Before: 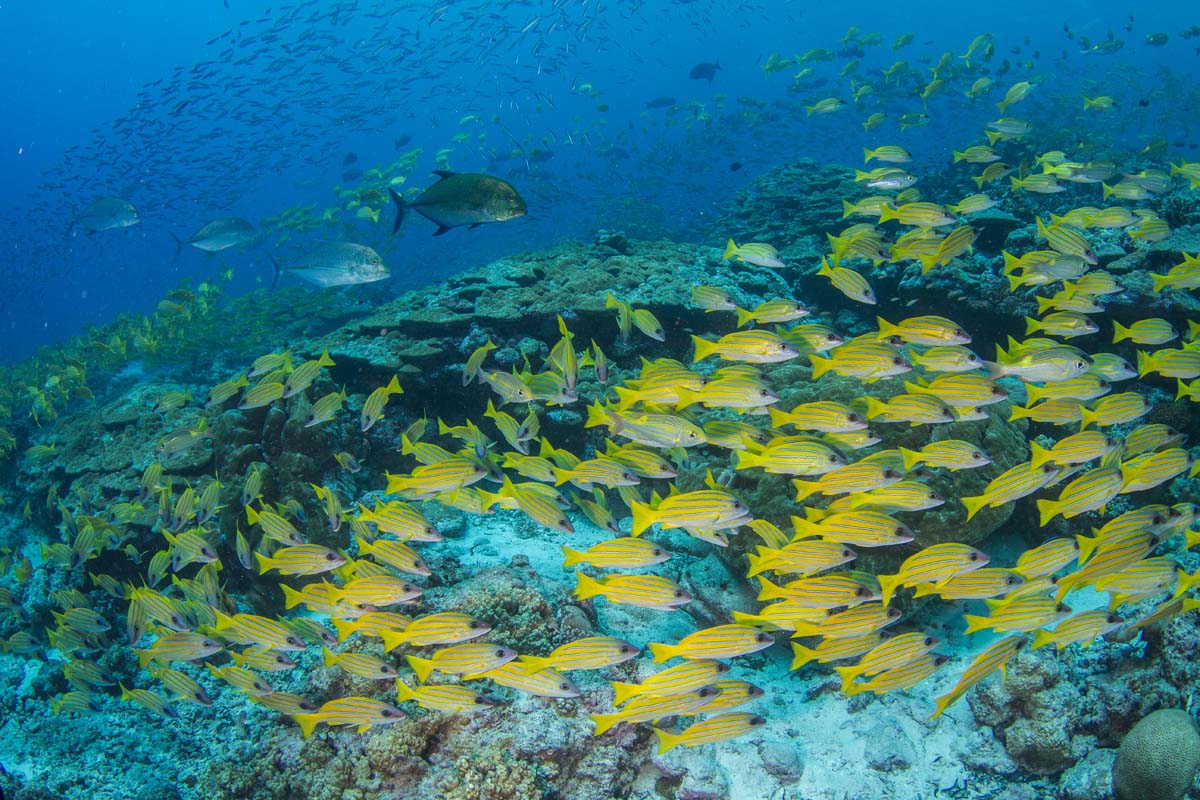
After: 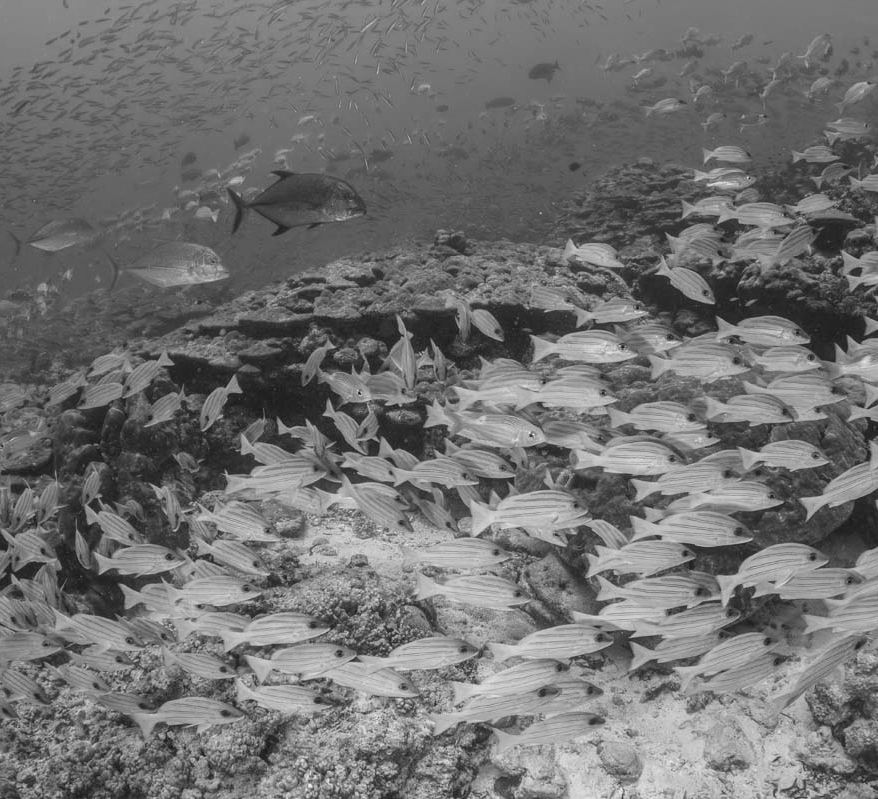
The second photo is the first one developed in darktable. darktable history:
crop: left 13.443%, right 13.31%
monochrome: on, module defaults
white balance: red 0.986, blue 1.01
